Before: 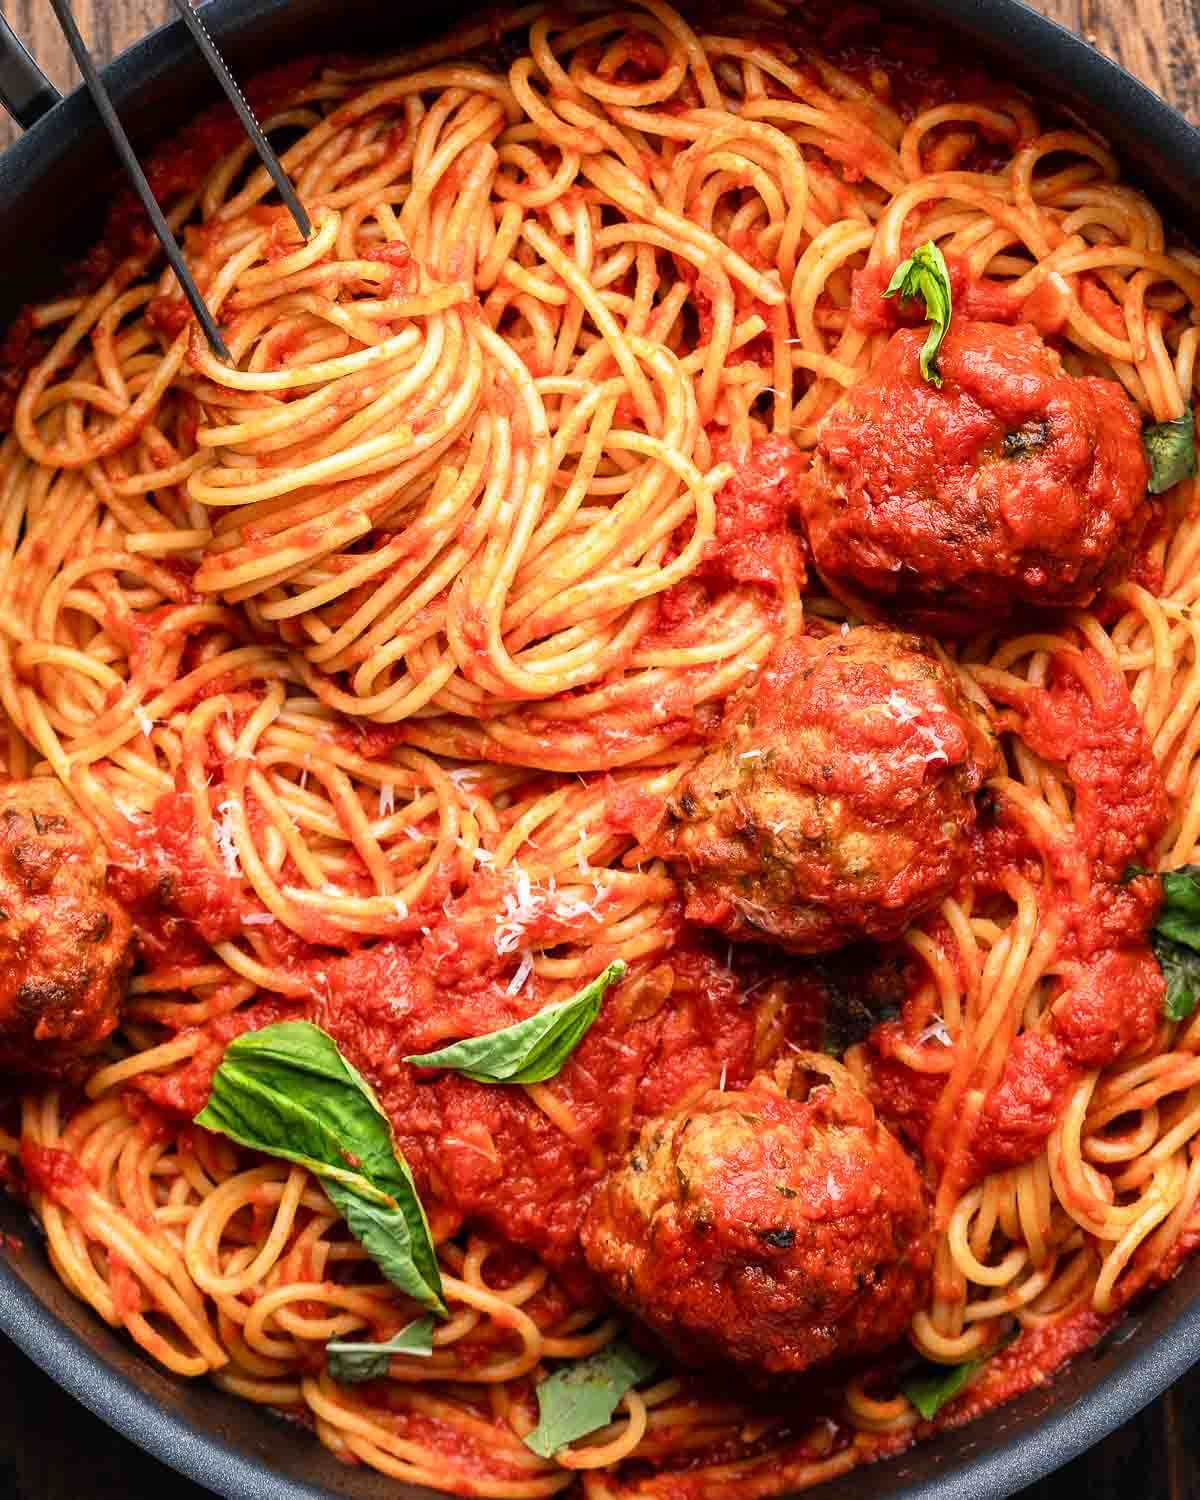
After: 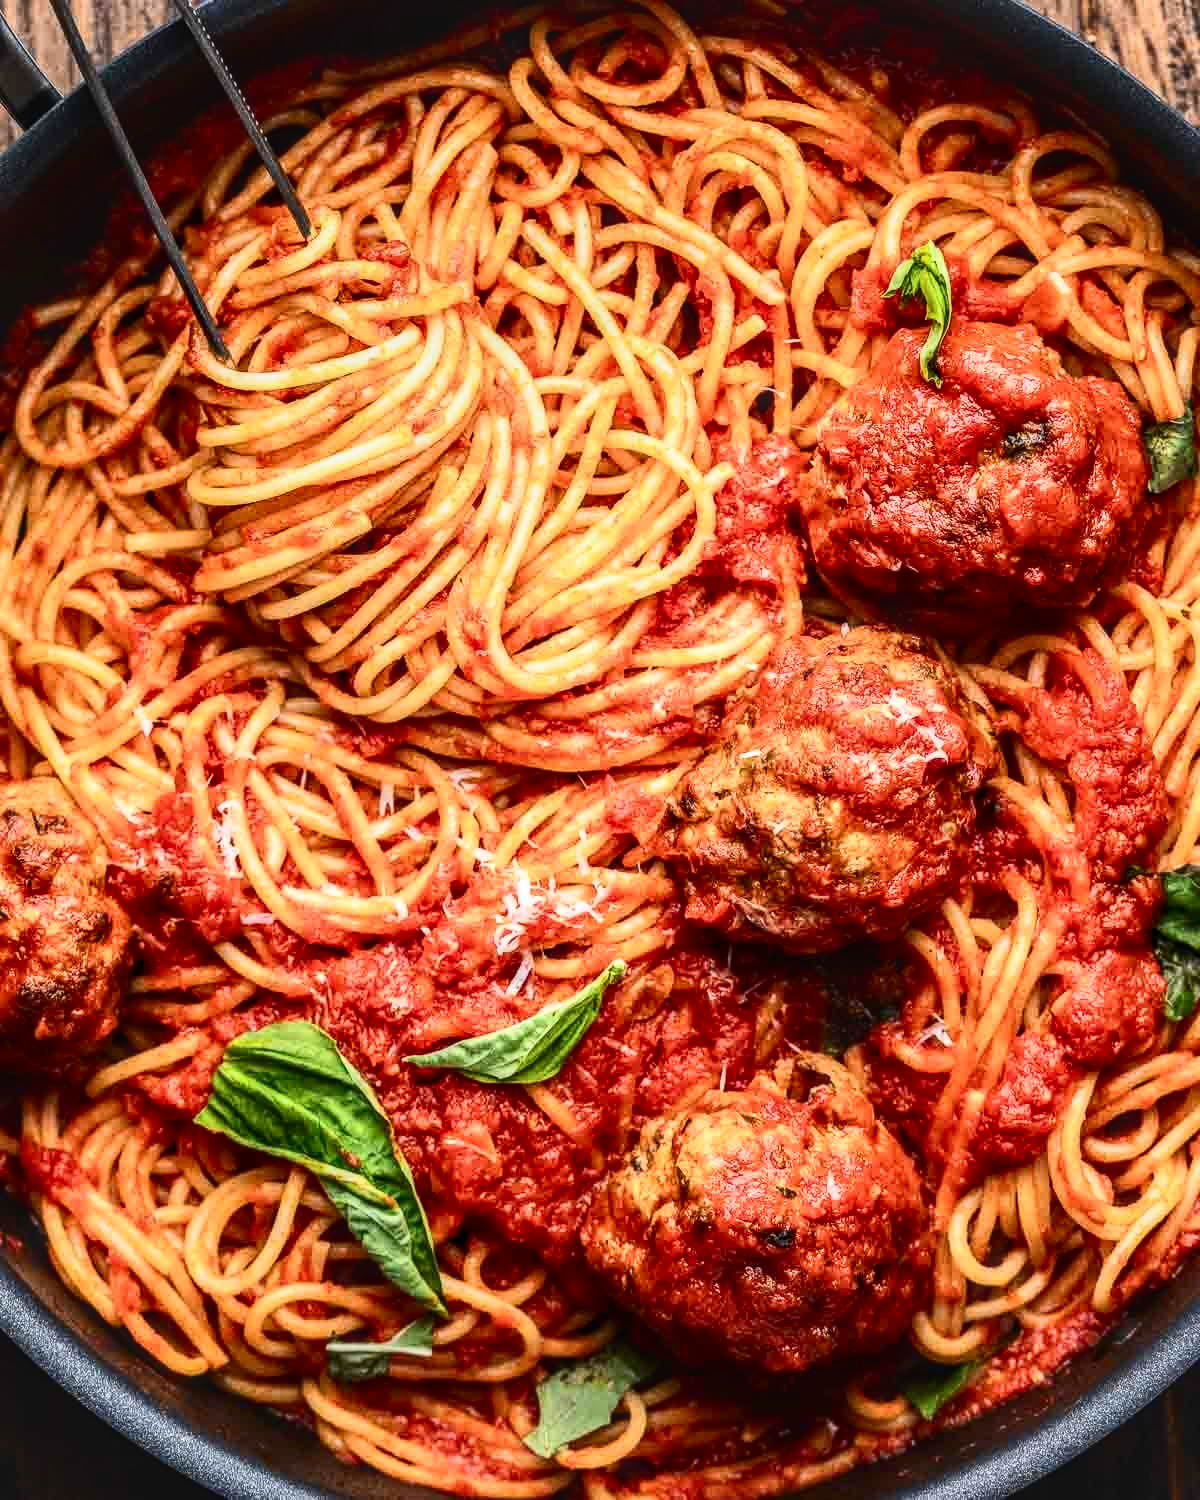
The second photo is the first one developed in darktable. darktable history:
local contrast: highlights 0%, shadows 0%, detail 133%
contrast brightness saturation: contrast 0.28
